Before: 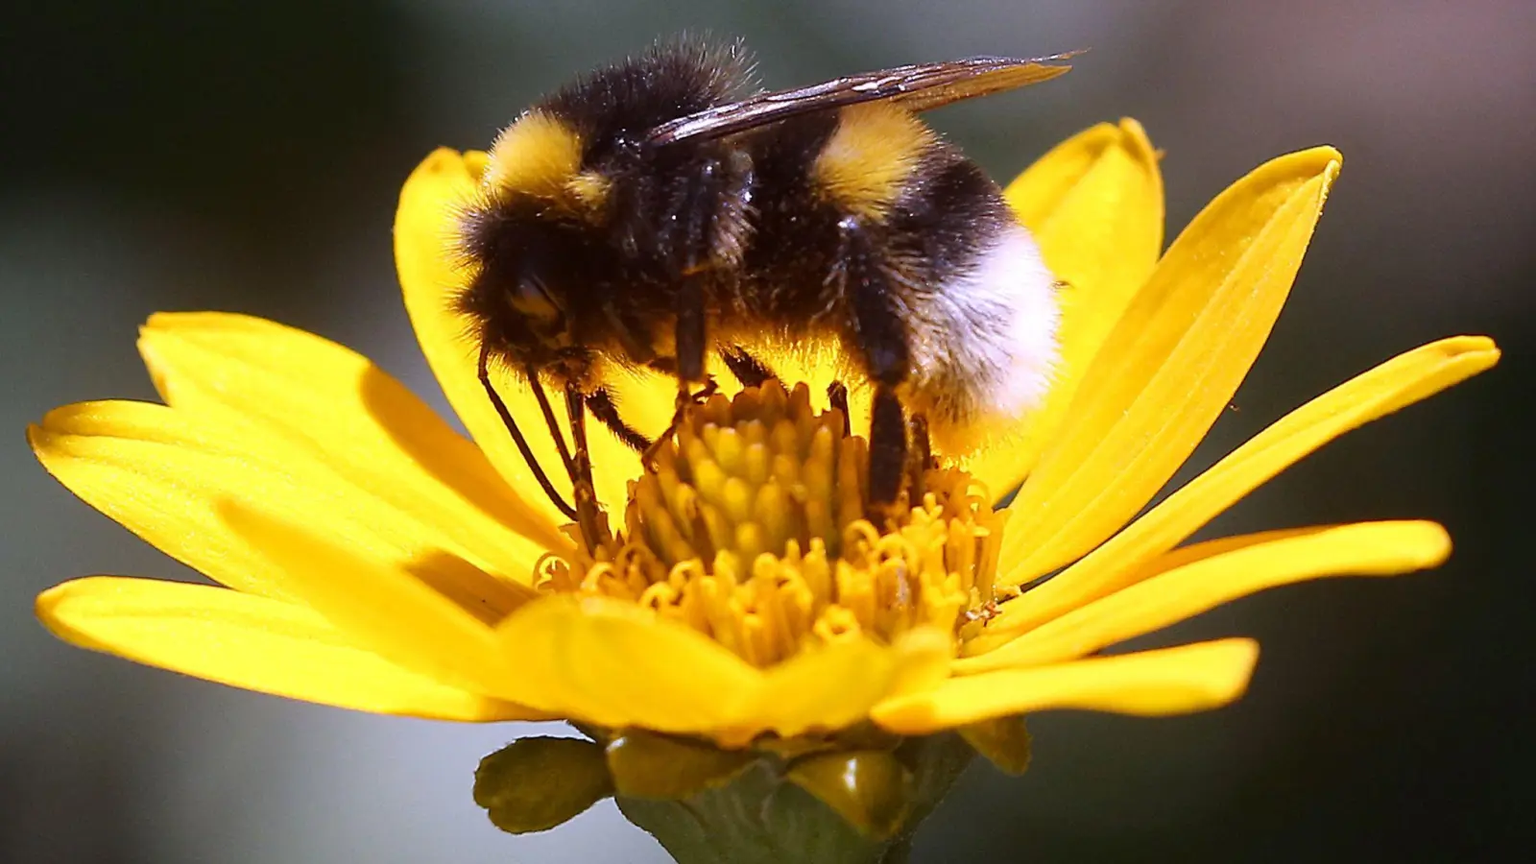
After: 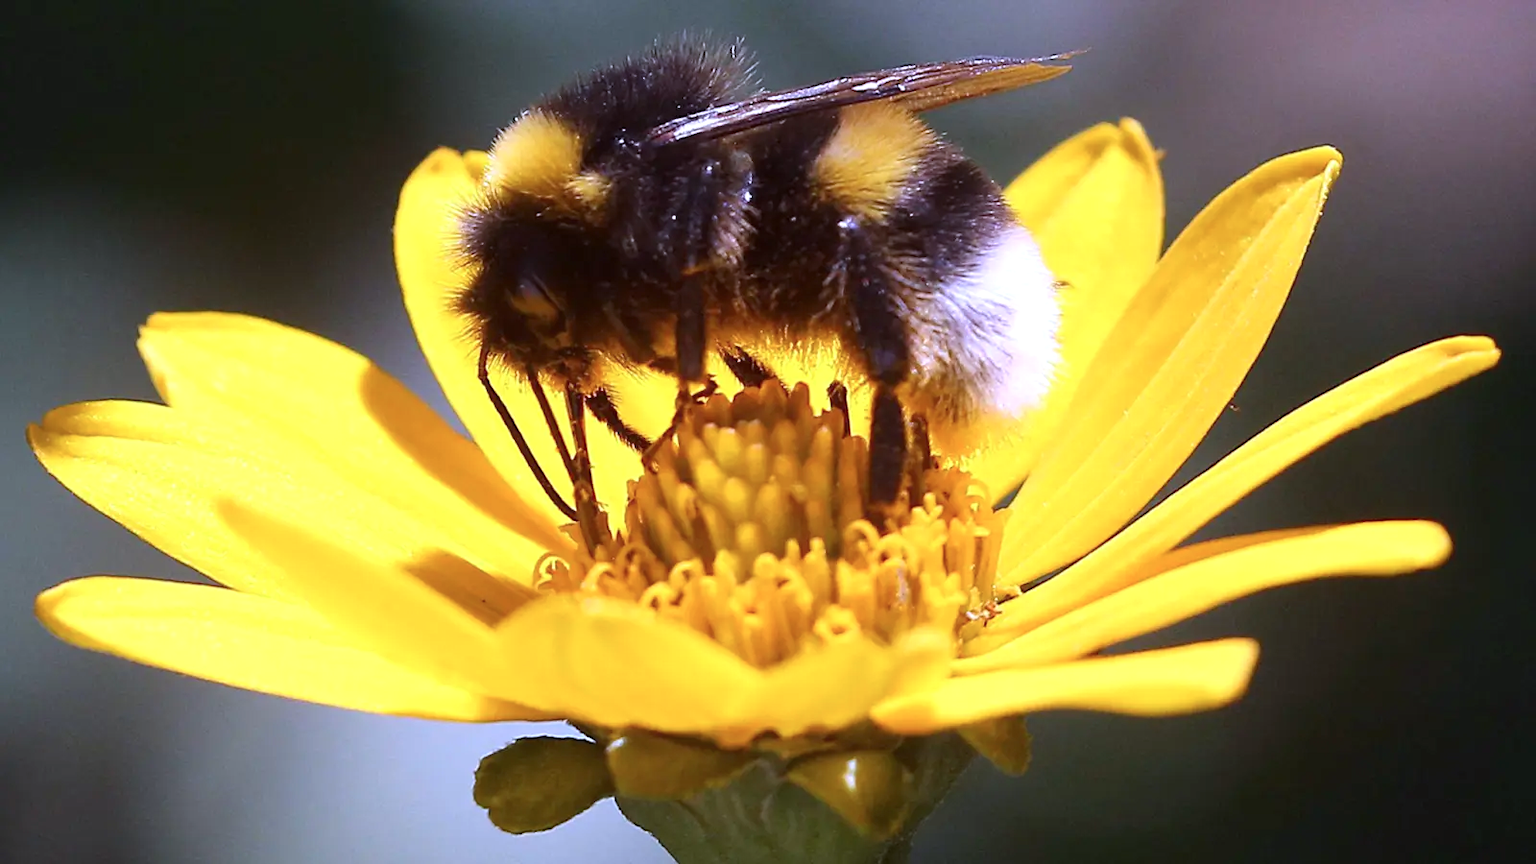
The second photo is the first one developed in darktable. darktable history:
color calibration: illuminant custom, x 0.371, y 0.383, temperature 4281.32 K
exposure: exposure 0.202 EV, compensate highlight preservation false
